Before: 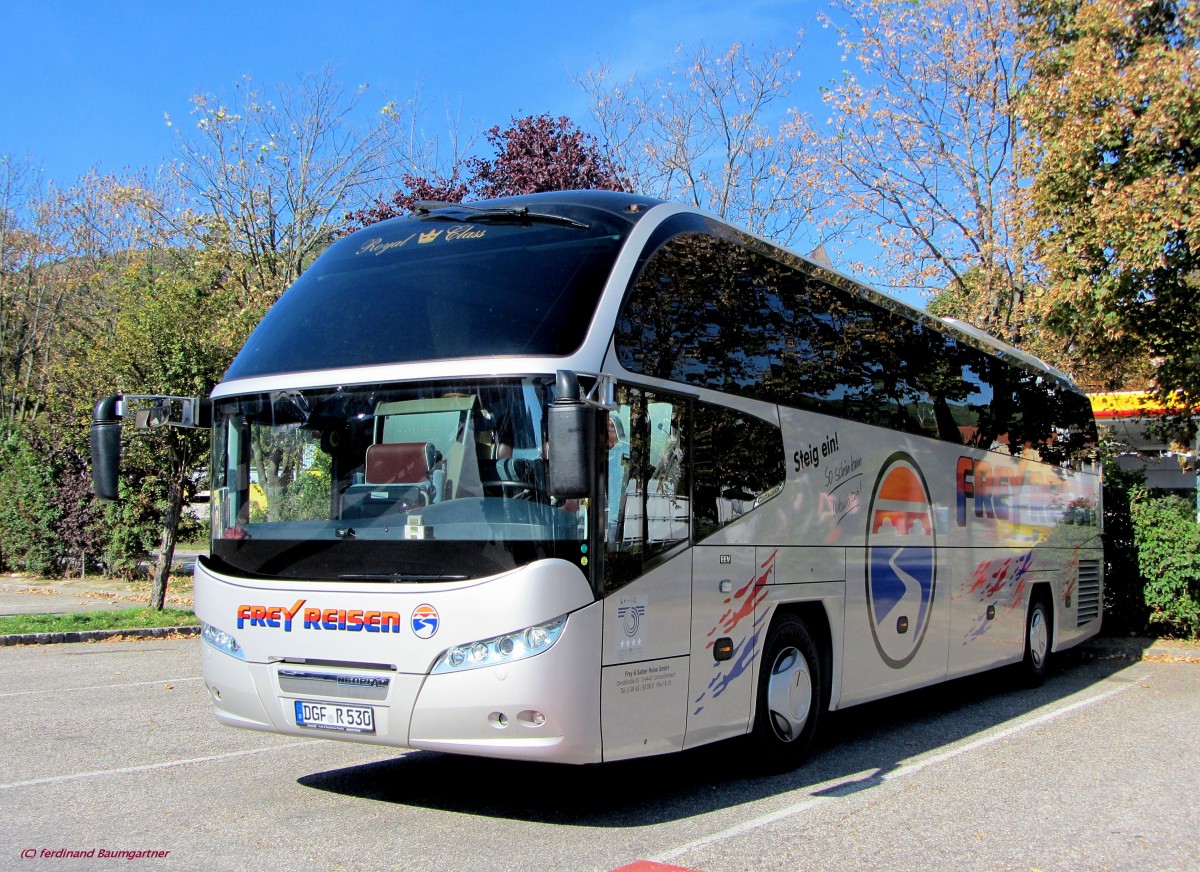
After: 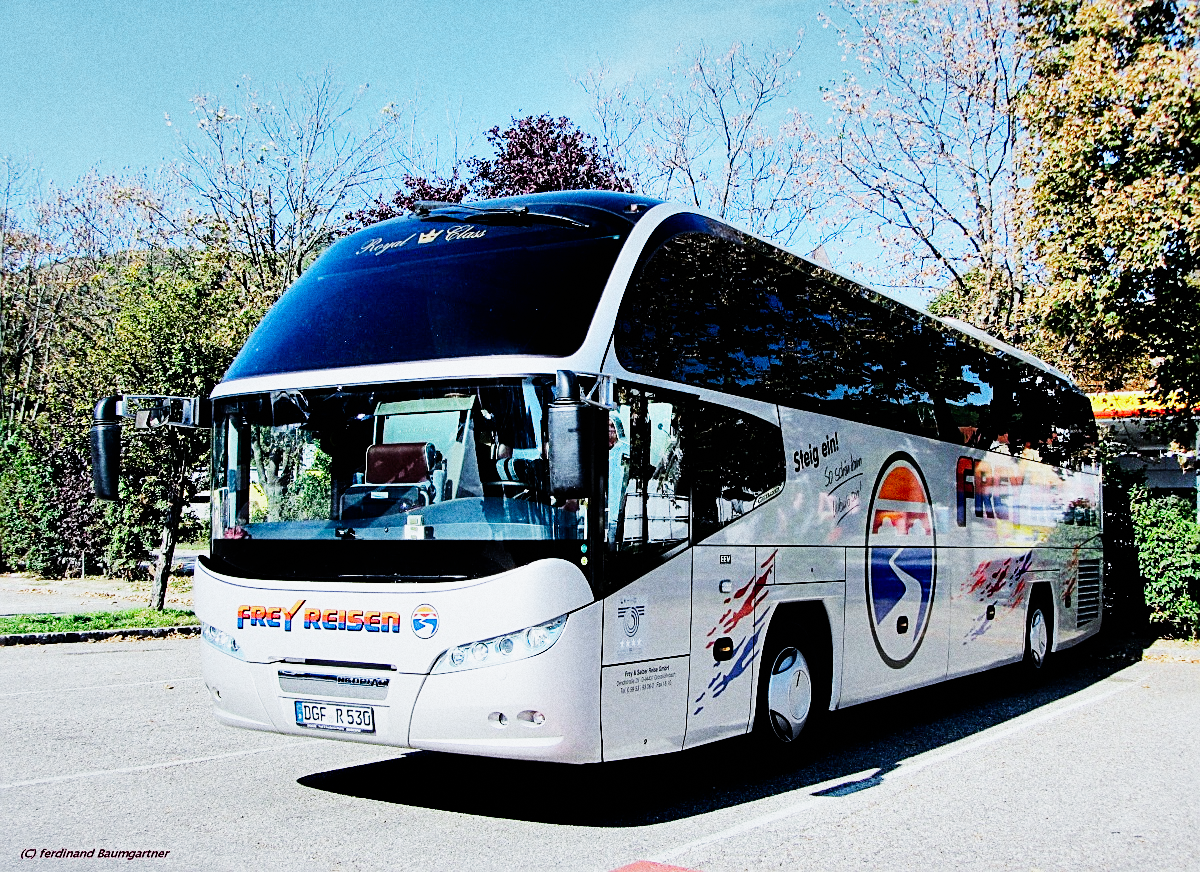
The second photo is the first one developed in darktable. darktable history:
shadows and highlights: highlights color adjustment 0%, low approximation 0.01, soften with gaussian
sharpen: on, module defaults
grain: coarseness 0.09 ISO, strength 40%
sigmoid: contrast 1.69, skew -0.23, preserve hue 0%, red attenuation 0.1, red rotation 0.035, green attenuation 0.1, green rotation -0.017, blue attenuation 0.15, blue rotation -0.052, base primaries Rec2020
color balance: contrast 6.48%, output saturation 113.3%
tone equalizer: -8 EV -1.08 EV, -7 EV -1.01 EV, -6 EV -0.867 EV, -5 EV -0.578 EV, -3 EV 0.578 EV, -2 EV 0.867 EV, -1 EV 1.01 EV, +0 EV 1.08 EV, edges refinement/feathering 500, mask exposure compensation -1.57 EV, preserve details no
color calibration: illuminant custom, x 0.368, y 0.373, temperature 4330.32 K
exposure: black level correction 0.005, exposure 0.014 EV, compensate highlight preservation false
